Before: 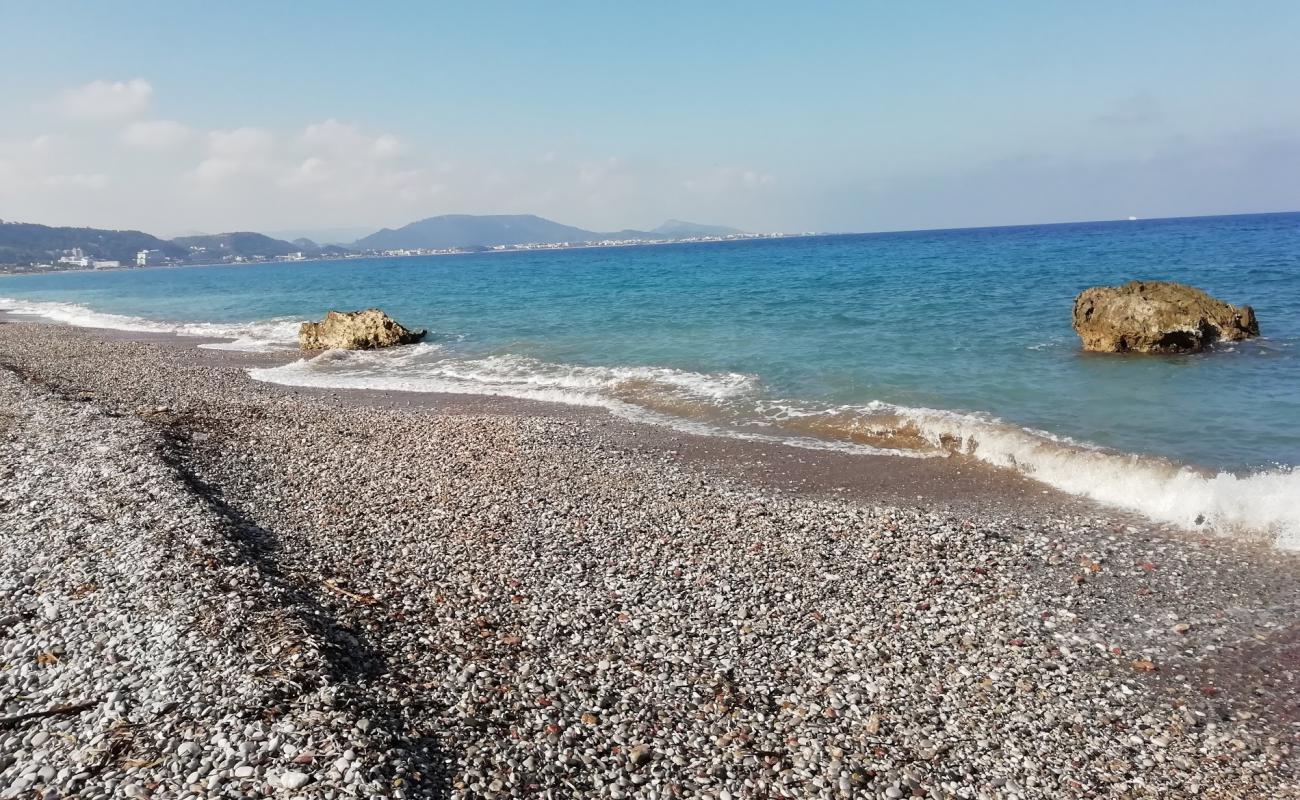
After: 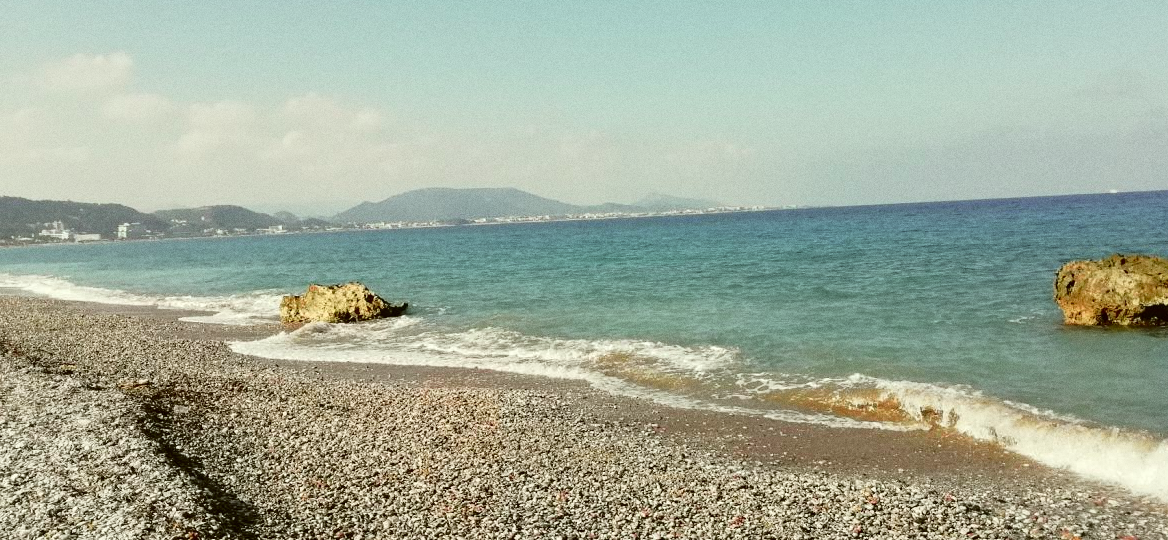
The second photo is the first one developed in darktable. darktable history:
crop: left 1.509%, top 3.452%, right 7.696%, bottom 28.452%
color correction: highlights a* -1.43, highlights b* 10.12, shadows a* 0.395, shadows b* 19.35
grain: coarseness 3.21 ISO
tone curve: curves: ch0 [(0, 0) (0.081, 0.044) (0.192, 0.125) (0.283, 0.238) (0.416, 0.449) (0.495, 0.524) (0.686, 0.743) (0.826, 0.865) (0.978, 0.988)]; ch1 [(0, 0) (0.161, 0.092) (0.35, 0.33) (0.392, 0.392) (0.427, 0.426) (0.479, 0.472) (0.505, 0.497) (0.521, 0.514) (0.547, 0.568) (0.579, 0.597) (0.625, 0.627) (0.678, 0.733) (1, 1)]; ch2 [(0, 0) (0.346, 0.362) (0.404, 0.427) (0.502, 0.495) (0.531, 0.523) (0.549, 0.554) (0.582, 0.596) (0.629, 0.642) (0.717, 0.678) (1, 1)], color space Lab, independent channels, preserve colors none
